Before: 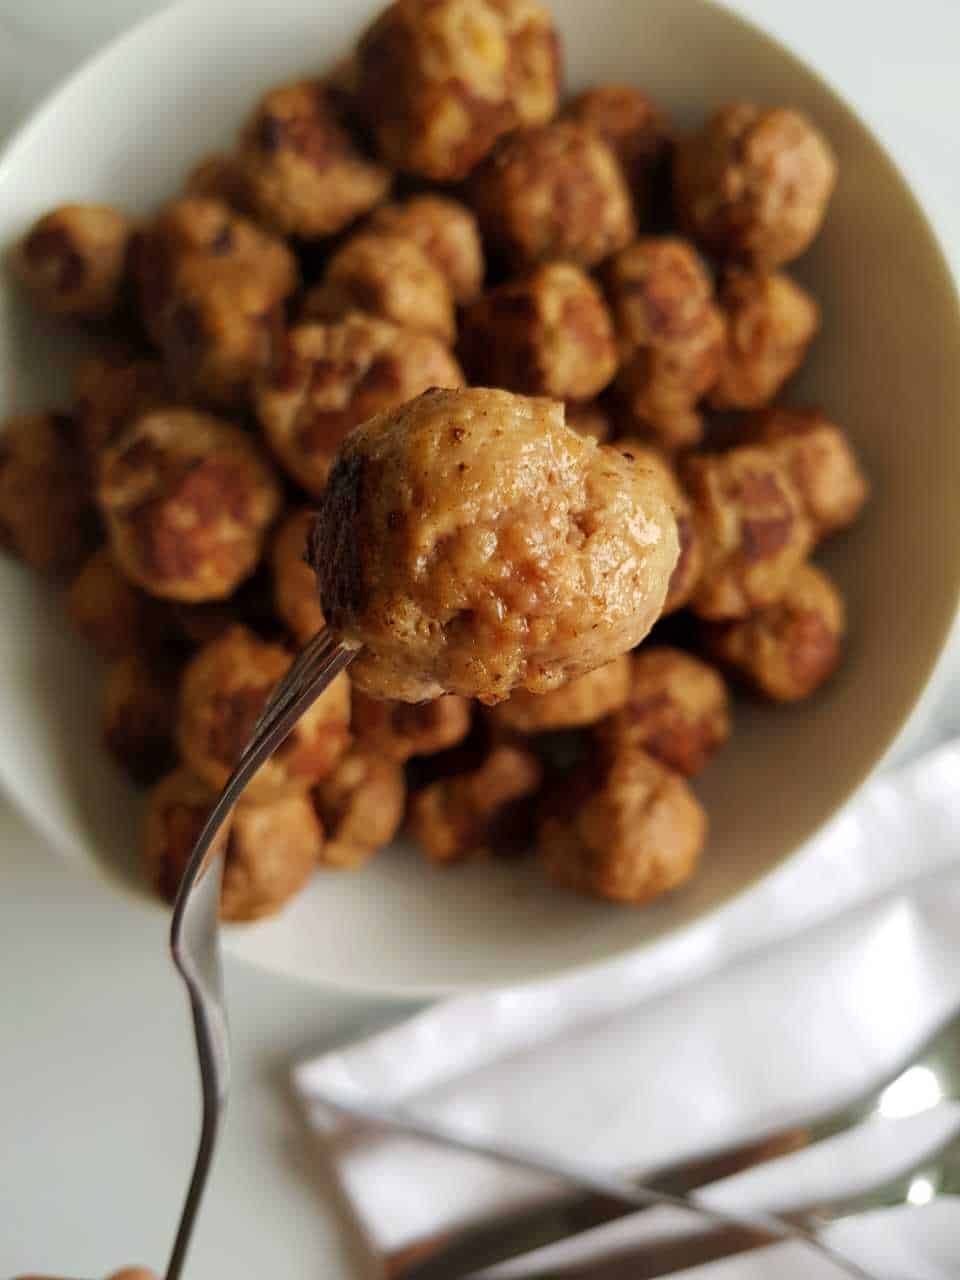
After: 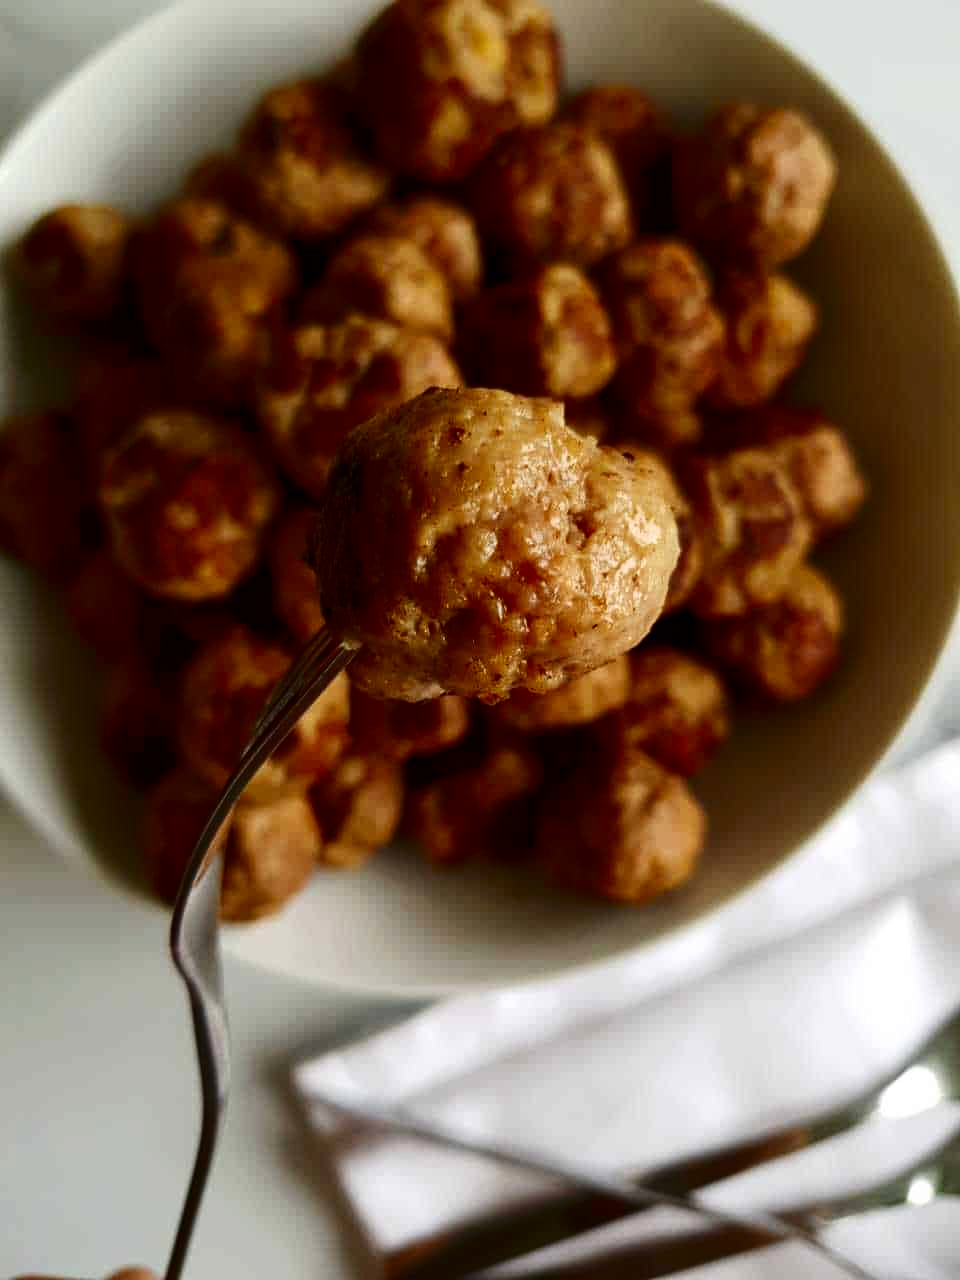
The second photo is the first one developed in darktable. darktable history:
contrast brightness saturation: contrast 0.192, brightness -0.231, saturation 0.117
